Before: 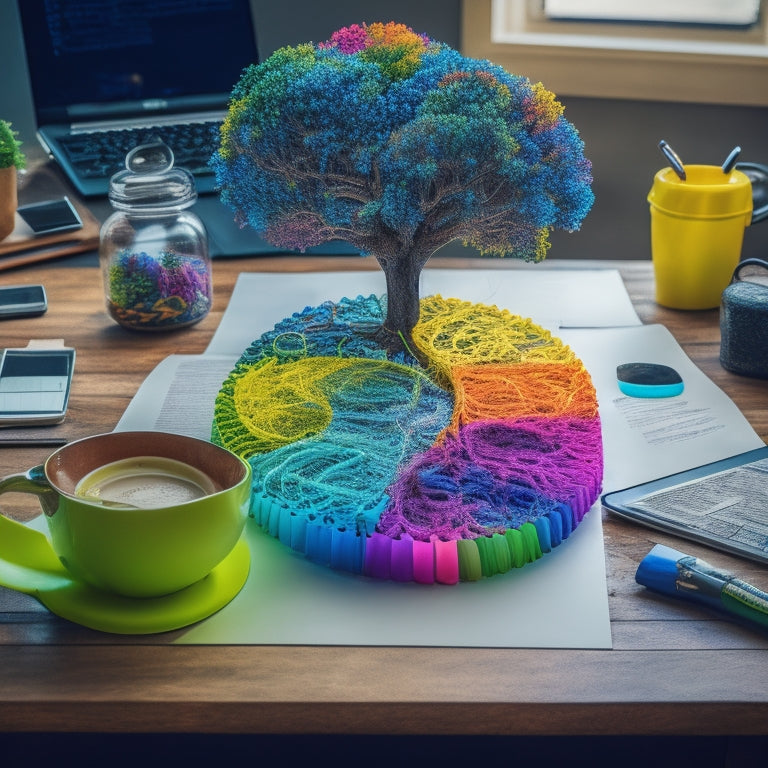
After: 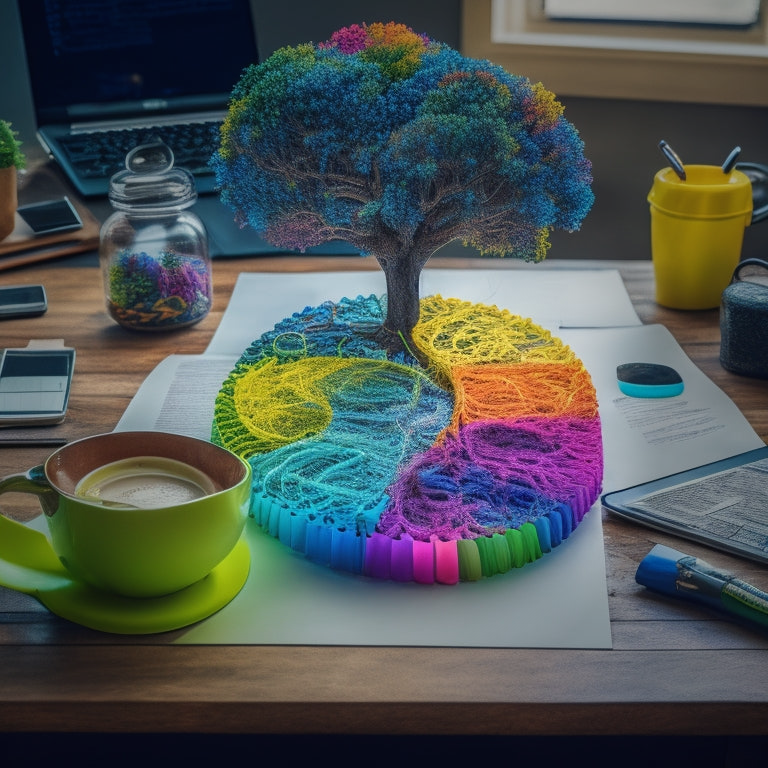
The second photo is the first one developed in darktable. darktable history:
vignetting: fall-off start 40.31%, fall-off radius 41.11%, saturation 0, center (-0.082, 0.066)
